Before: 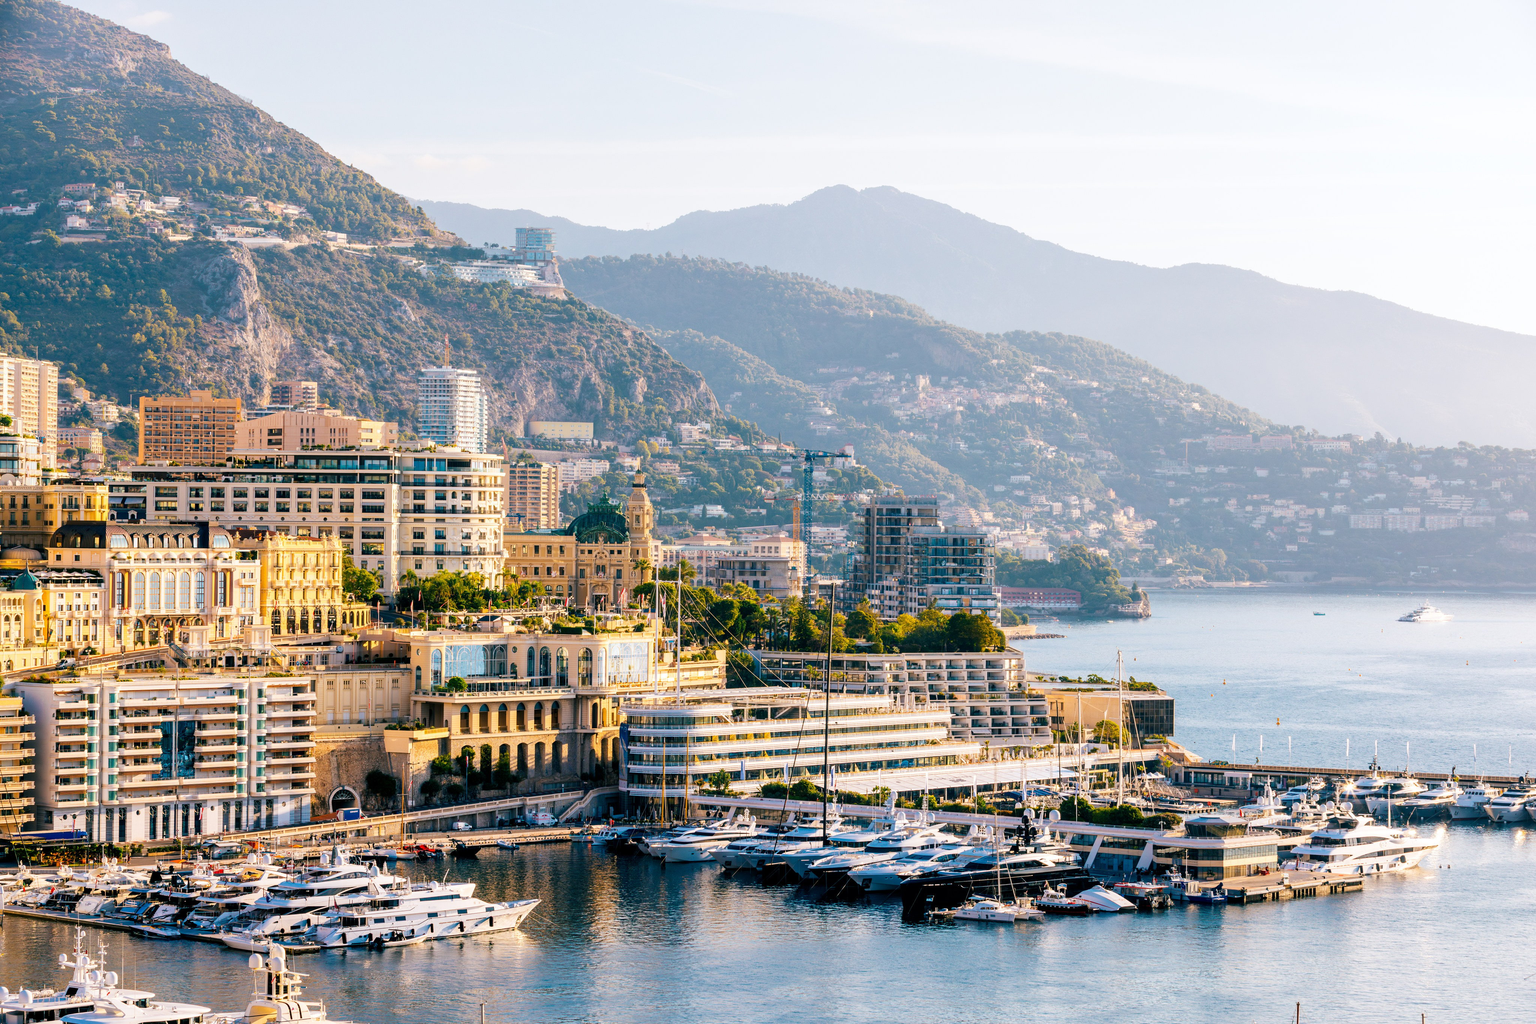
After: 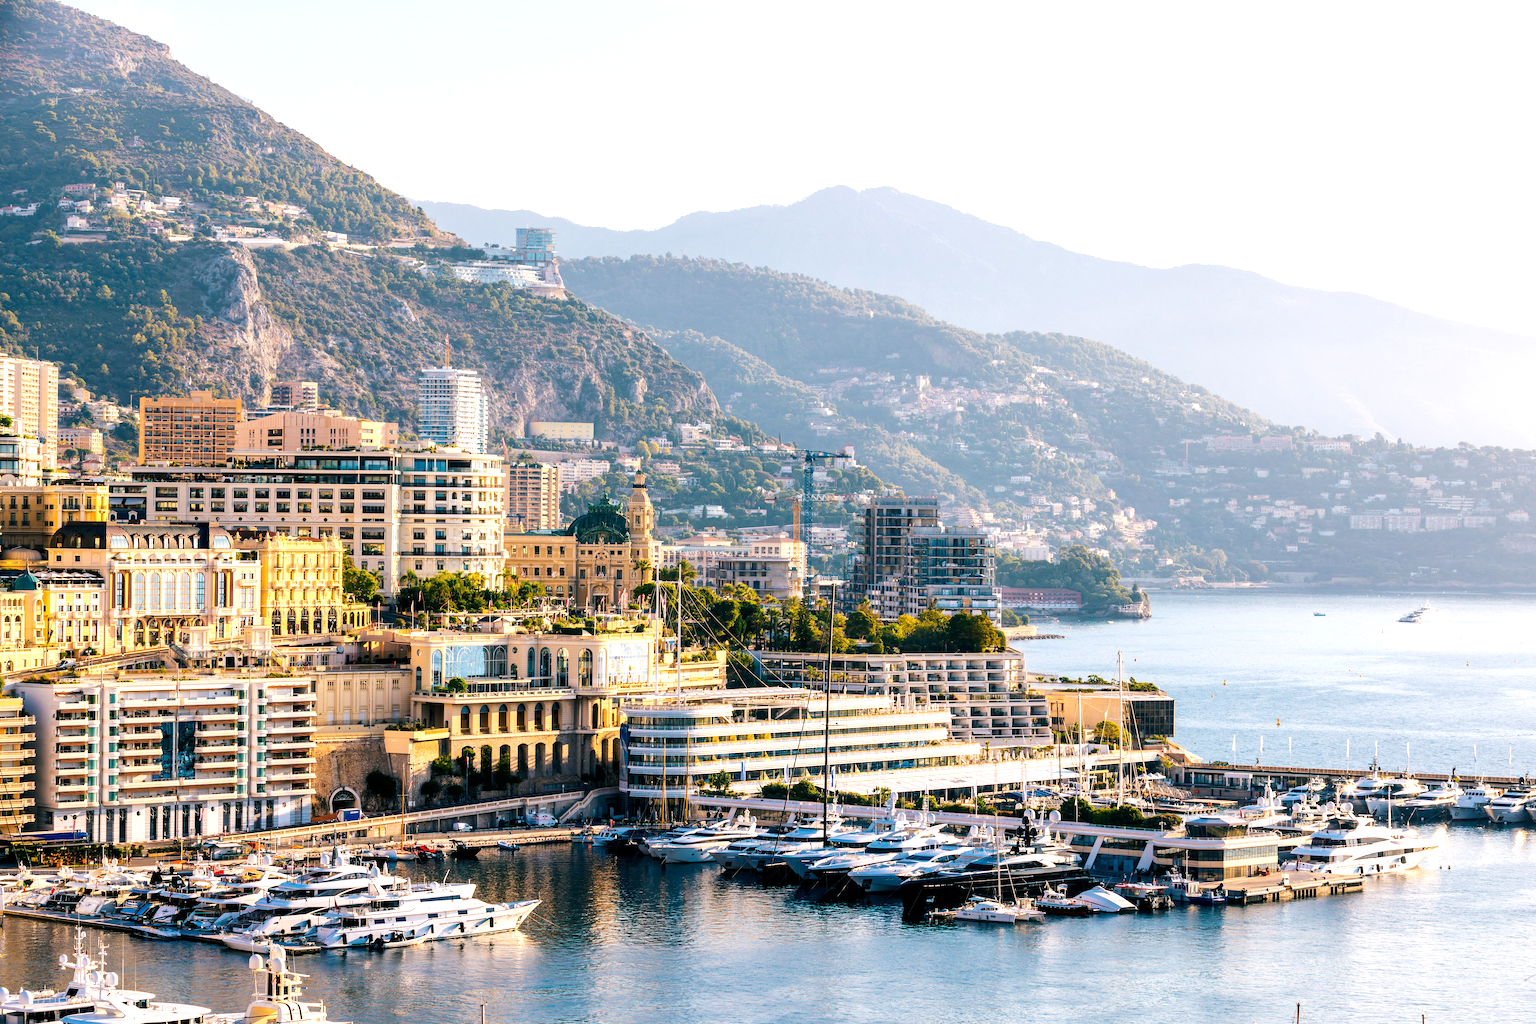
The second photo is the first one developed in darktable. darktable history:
tone equalizer: -8 EV -0.433 EV, -7 EV -0.377 EV, -6 EV -0.296 EV, -5 EV -0.249 EV, -3 EV 0.212 EV, -2 EV 0.311 EV, -1 EV 0.378 EV, +0 EV 0.438 EV, edges refinement/feathering 500, mask exposure compensation -1.57 EV, preserve details no
